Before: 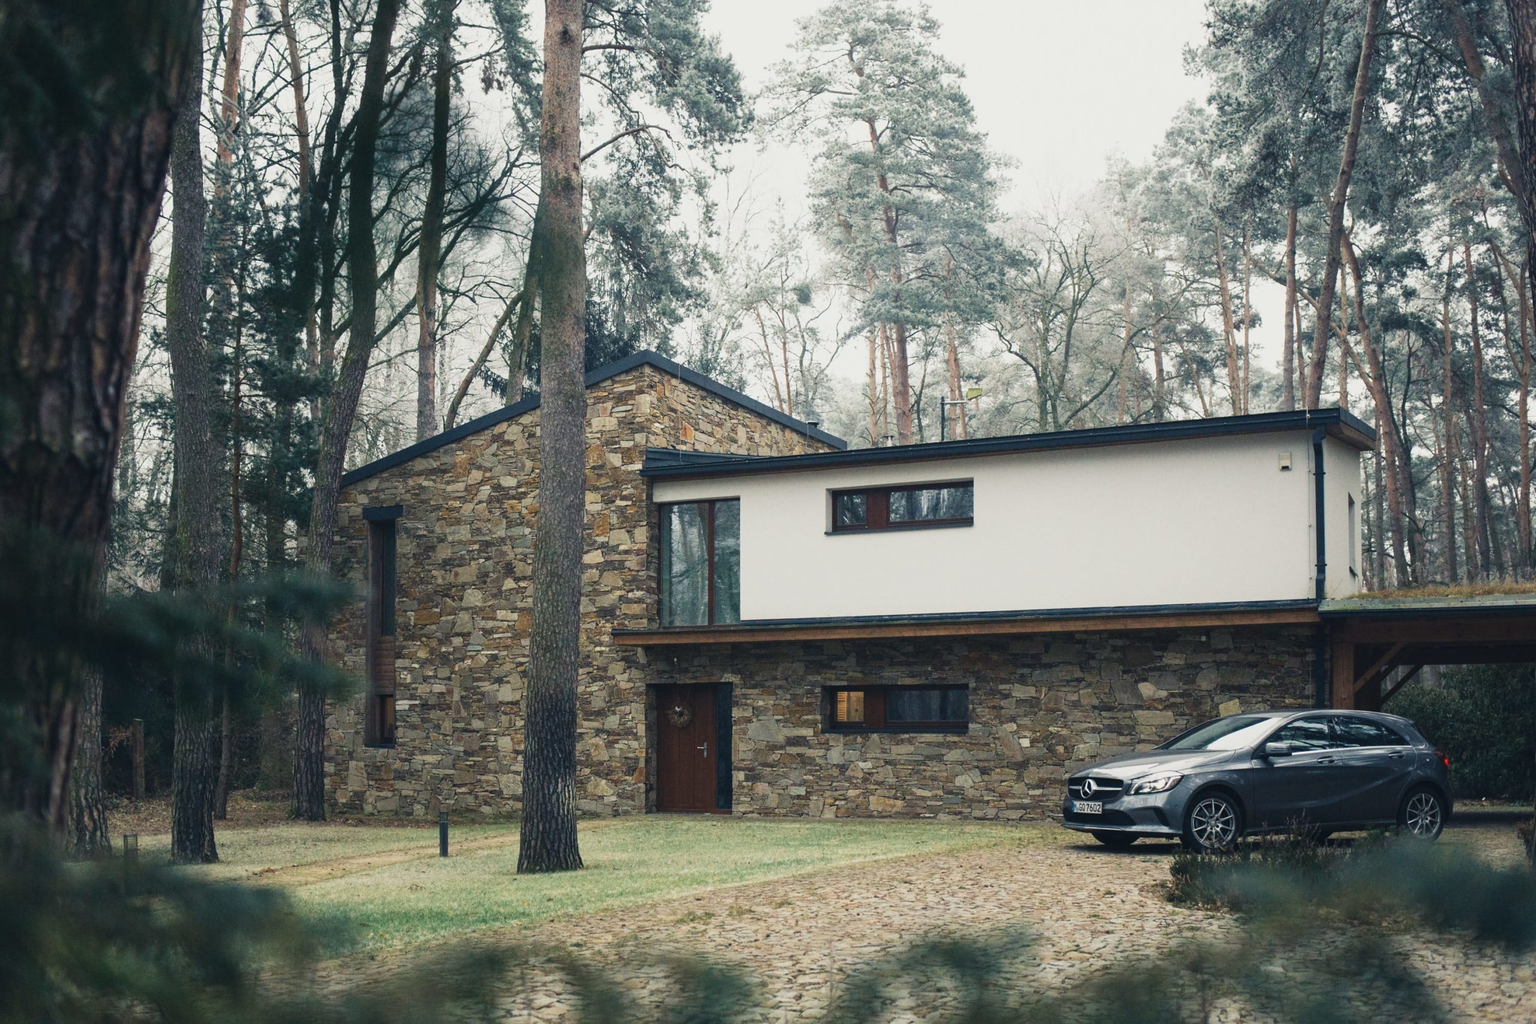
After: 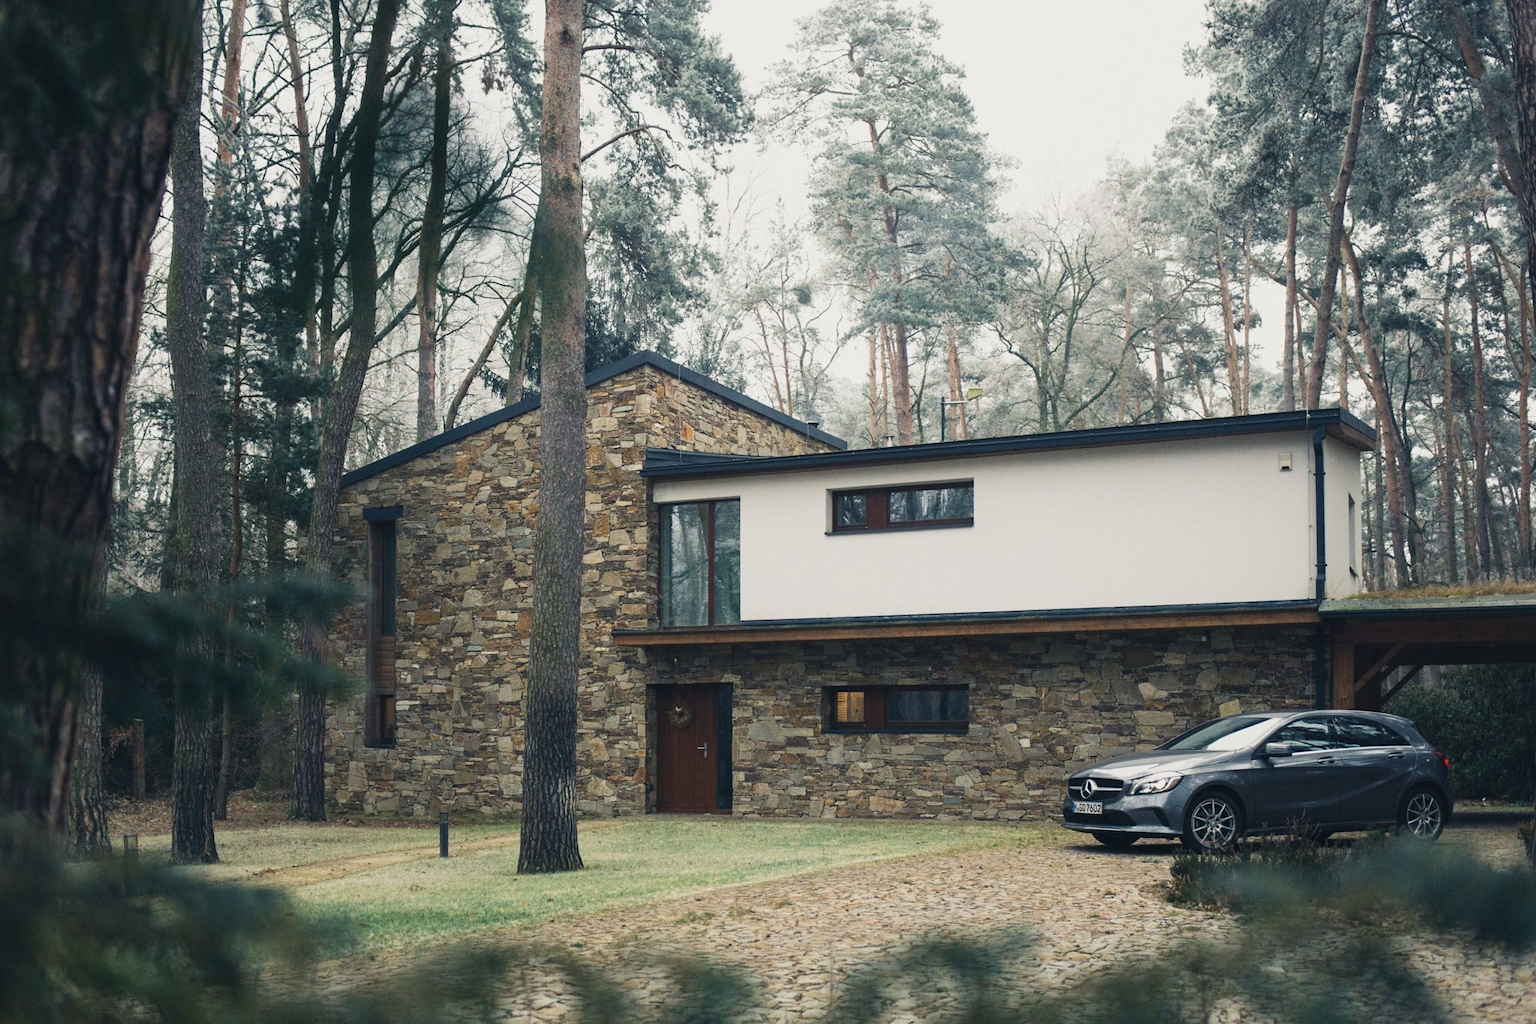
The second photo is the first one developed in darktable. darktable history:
color balance rgb: shadows lift › hue 87.73°, highlights gain › chroma 0.186%, highlights gain › hue 332°, perceptual saturation grading › global saturation -0.061%
